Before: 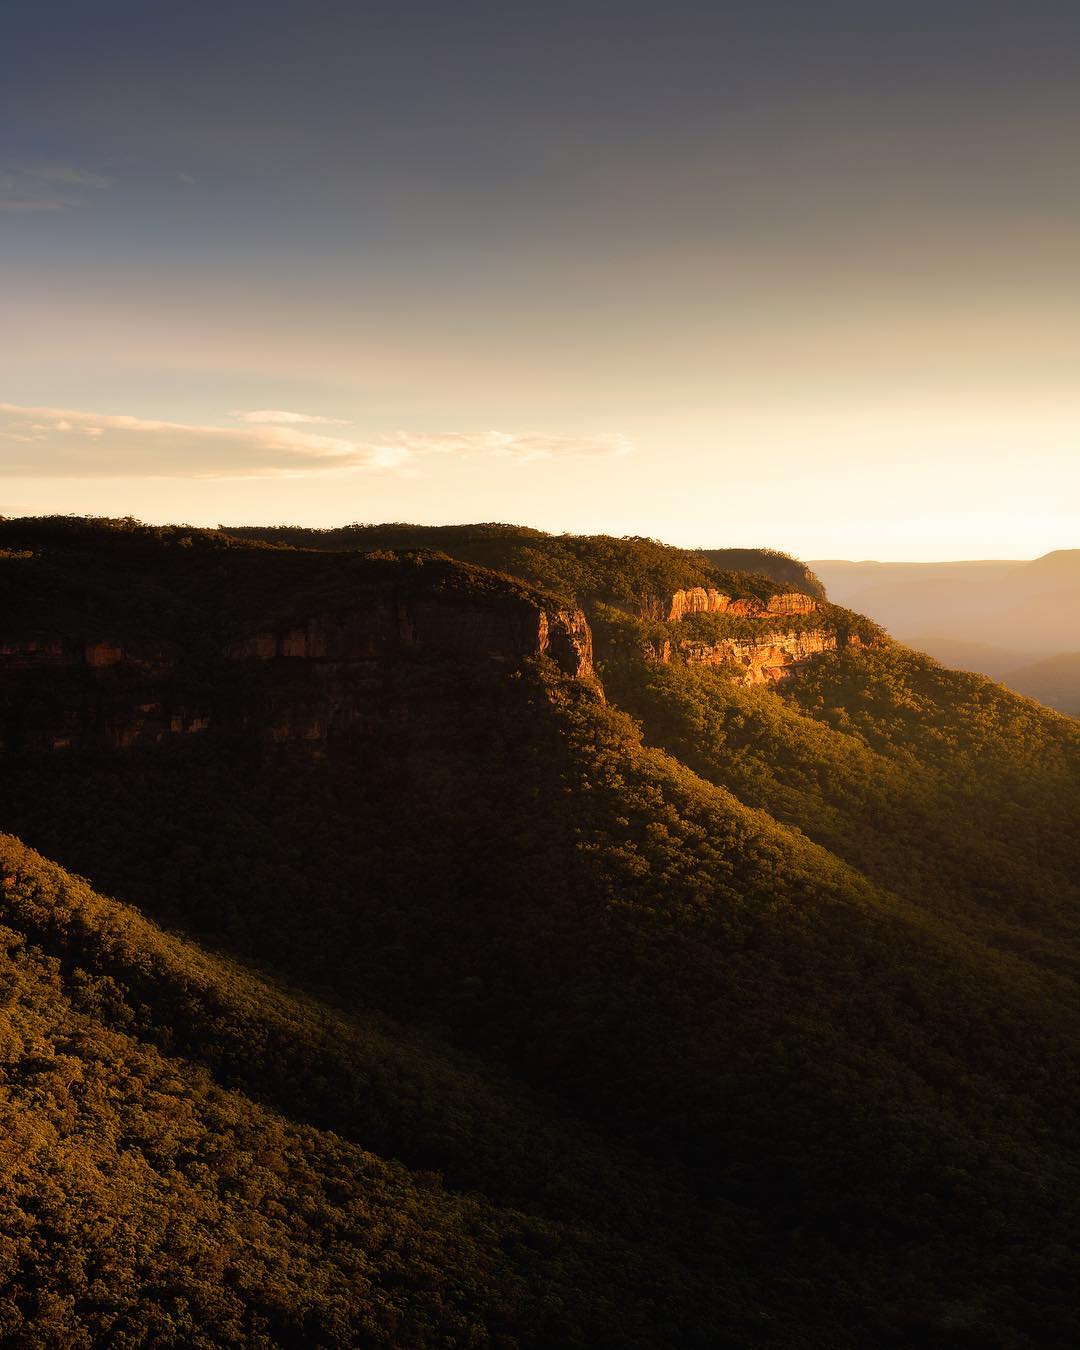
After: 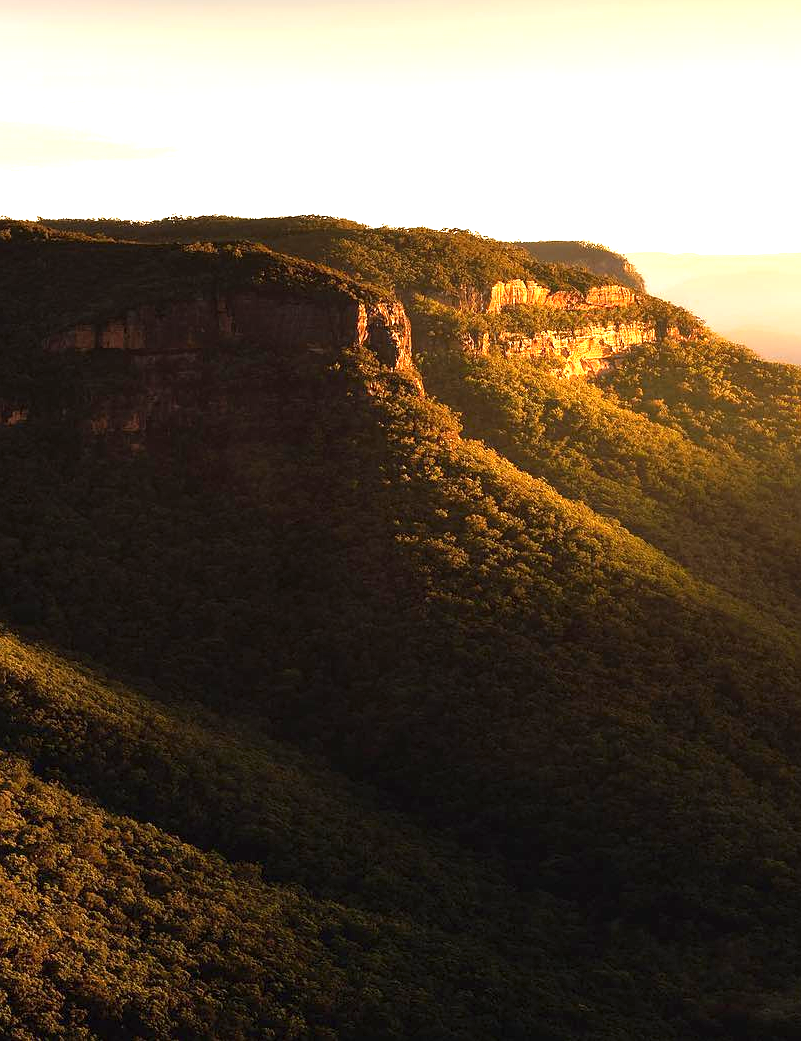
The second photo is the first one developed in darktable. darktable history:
crop: left 16.824%, top 22.877%, right 8.988%
exposure: exposure 1.267 EV, compensate highlight preservation false
sharpen: amount 0.201
